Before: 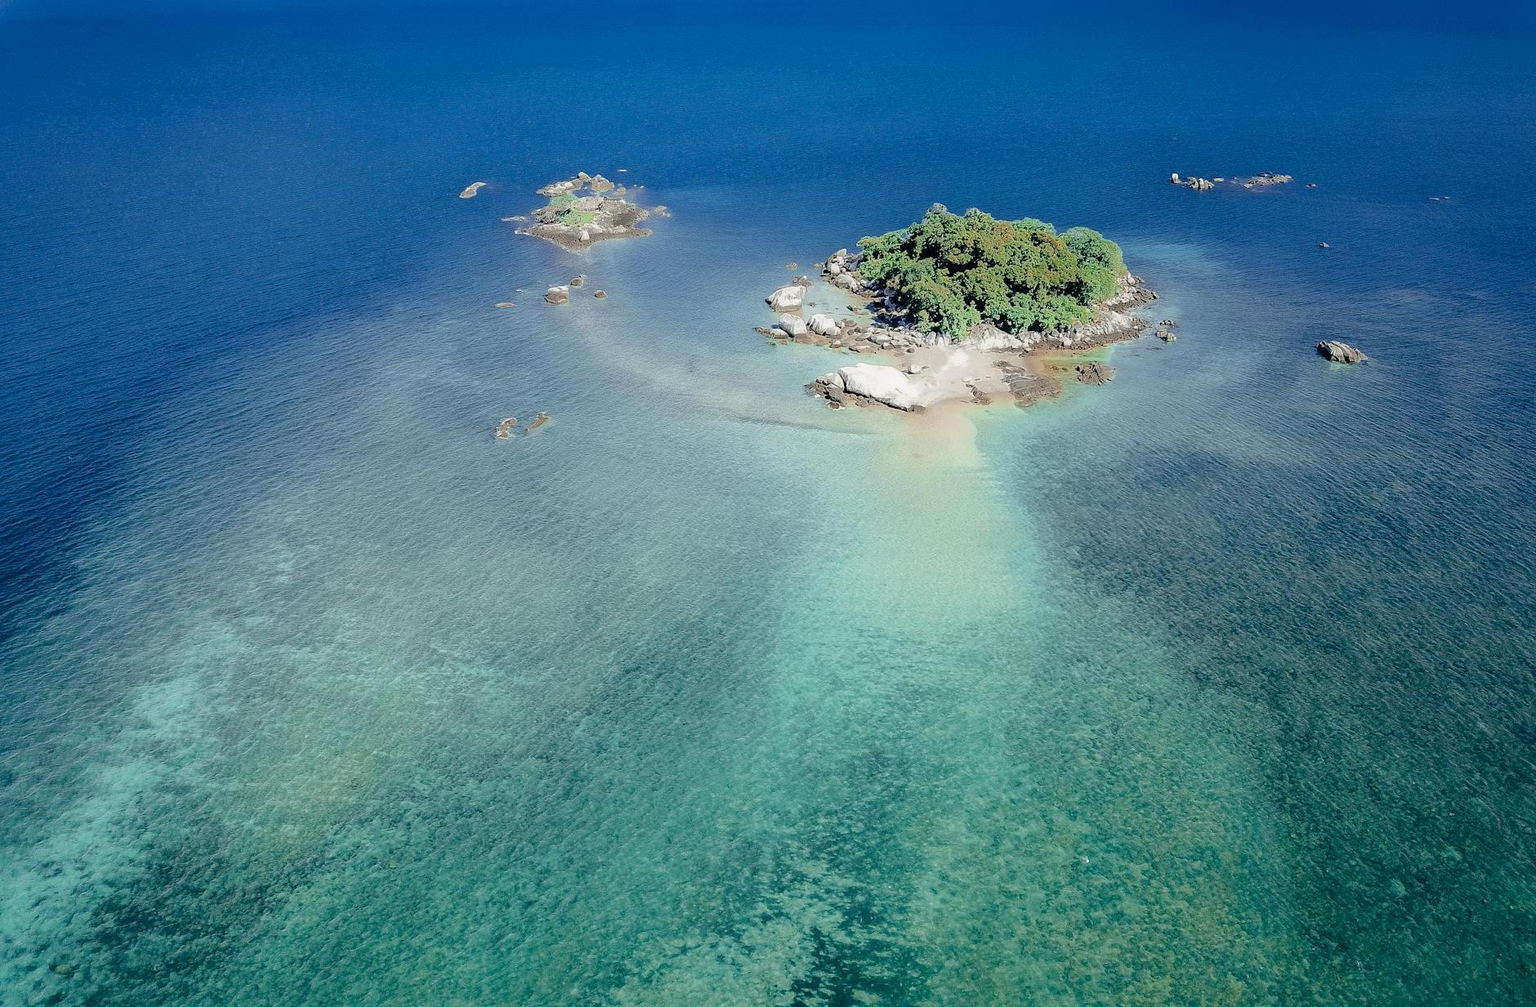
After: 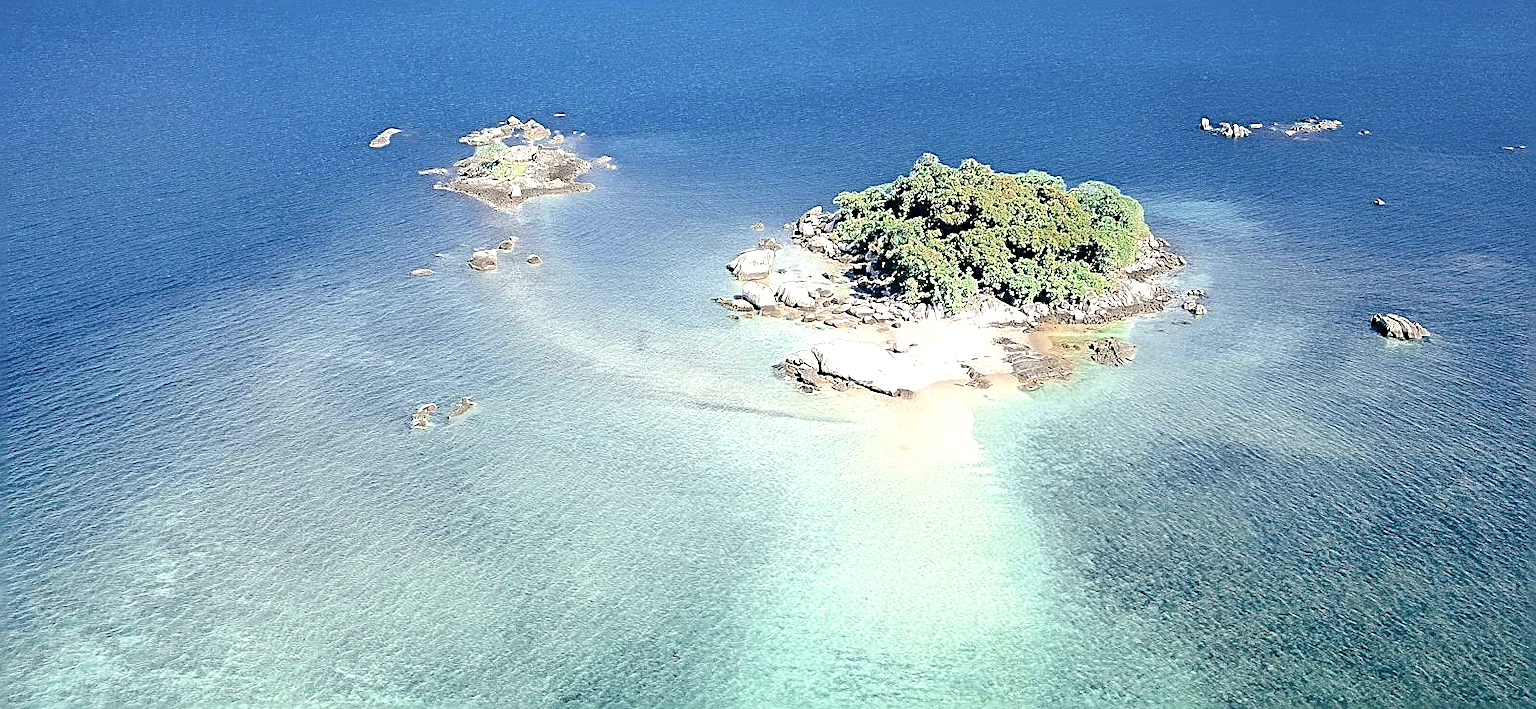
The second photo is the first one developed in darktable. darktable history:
crop and rotate: left 9.345%, top 7.22%, right 4.982%, bottom 32.331%
exposure: black level correction 0, exposure 0.9 EV, compensate highlight preservation false
color correction: highlights a* 2.75, highlights b* 5, shadows a* -2.04, shadows b* -4.84, saturation 0.8
sharpen: radius 2.817, amount 0.715
